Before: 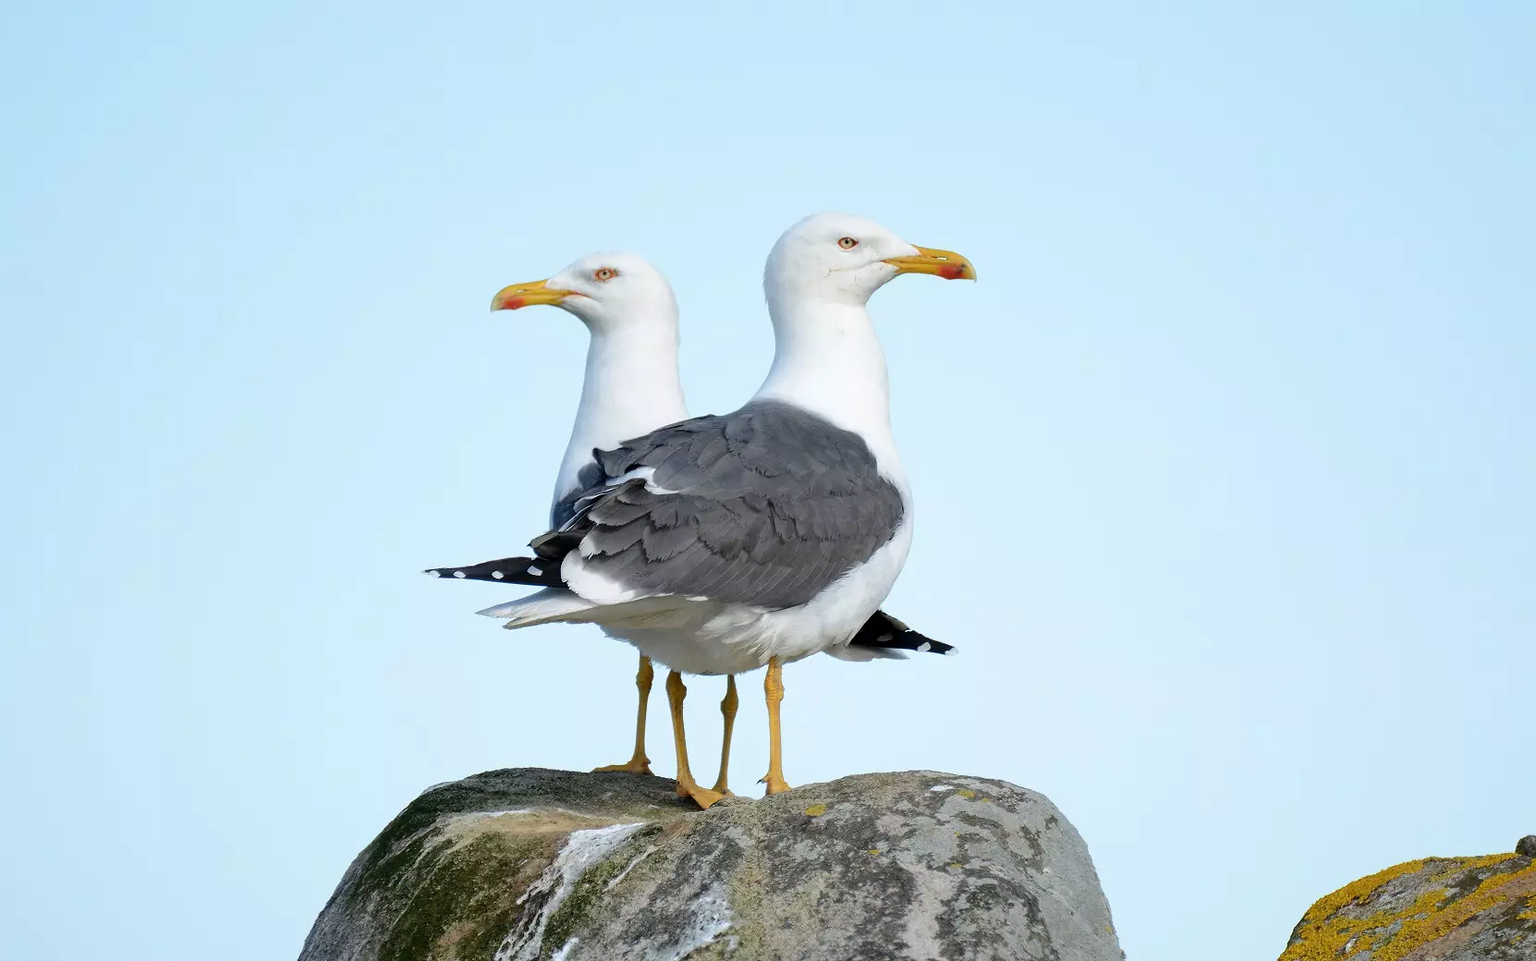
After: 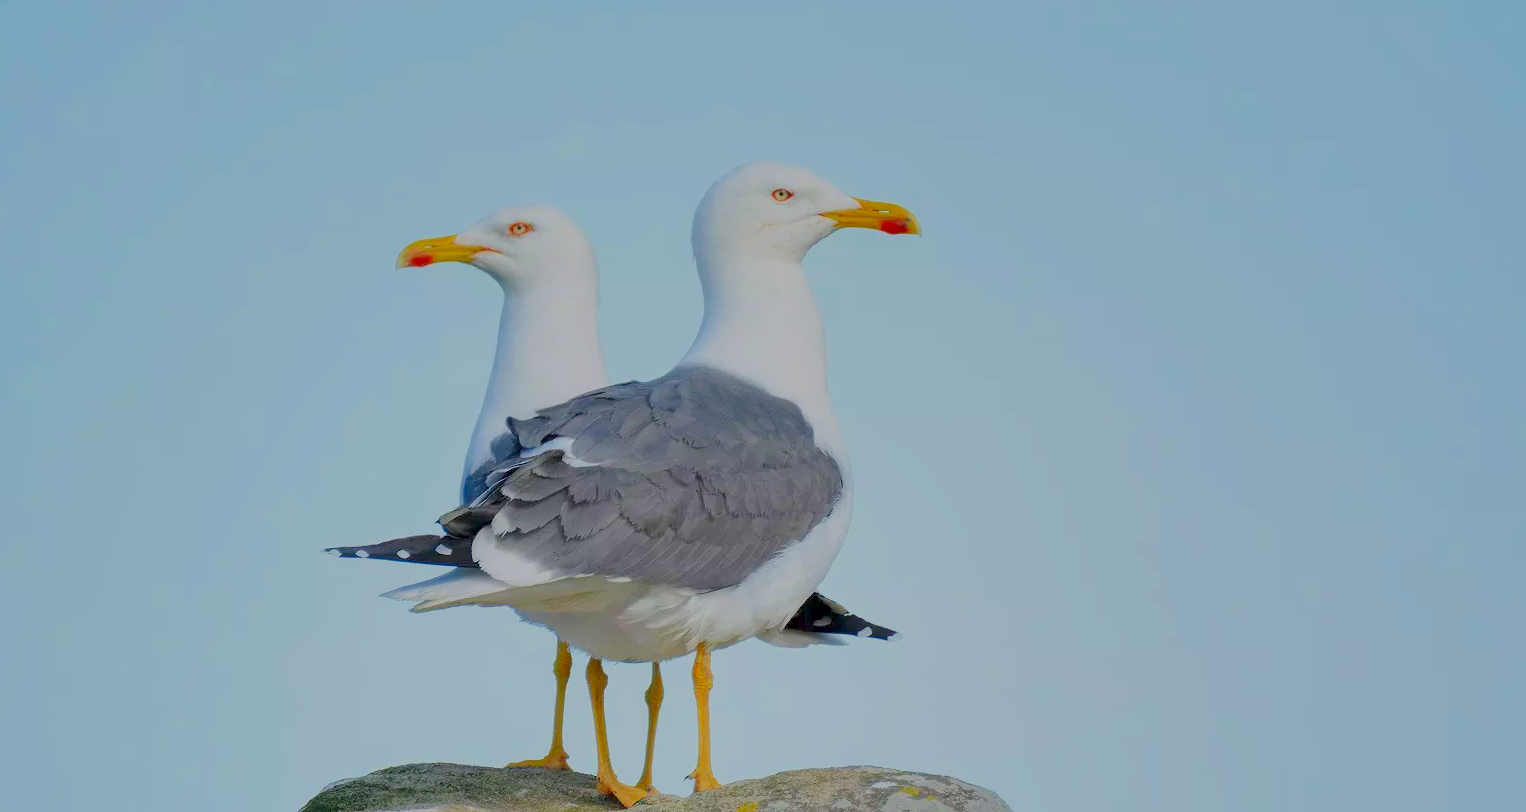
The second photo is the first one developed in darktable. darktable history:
crop: left 8.137%, top 6.55%, bottom 15.324%
contrast brightness saturation: contrast 0.006, saturation -0.064
color correction: highlights b* 0.045, saturation 1.37
filmic rgb: black relative exposure -13.92 EV, white relative exposure 7.97 EV, threshold 2.94 EV, hardness 3.73, latitude 50.14%, contrast 0.501, color science v6 (2022), enable highlight reconstruction true
shadows and highlights: radius 266.57, highlights color adjustment 79.09%, soften with gaussian
local contrast: highlights 106%, shadows 100%, detail 131%, midtone range 0.2
exposure: black level correction 0, exposure 1 EV, compensate exposure bias true, compensate highlight preservation false
